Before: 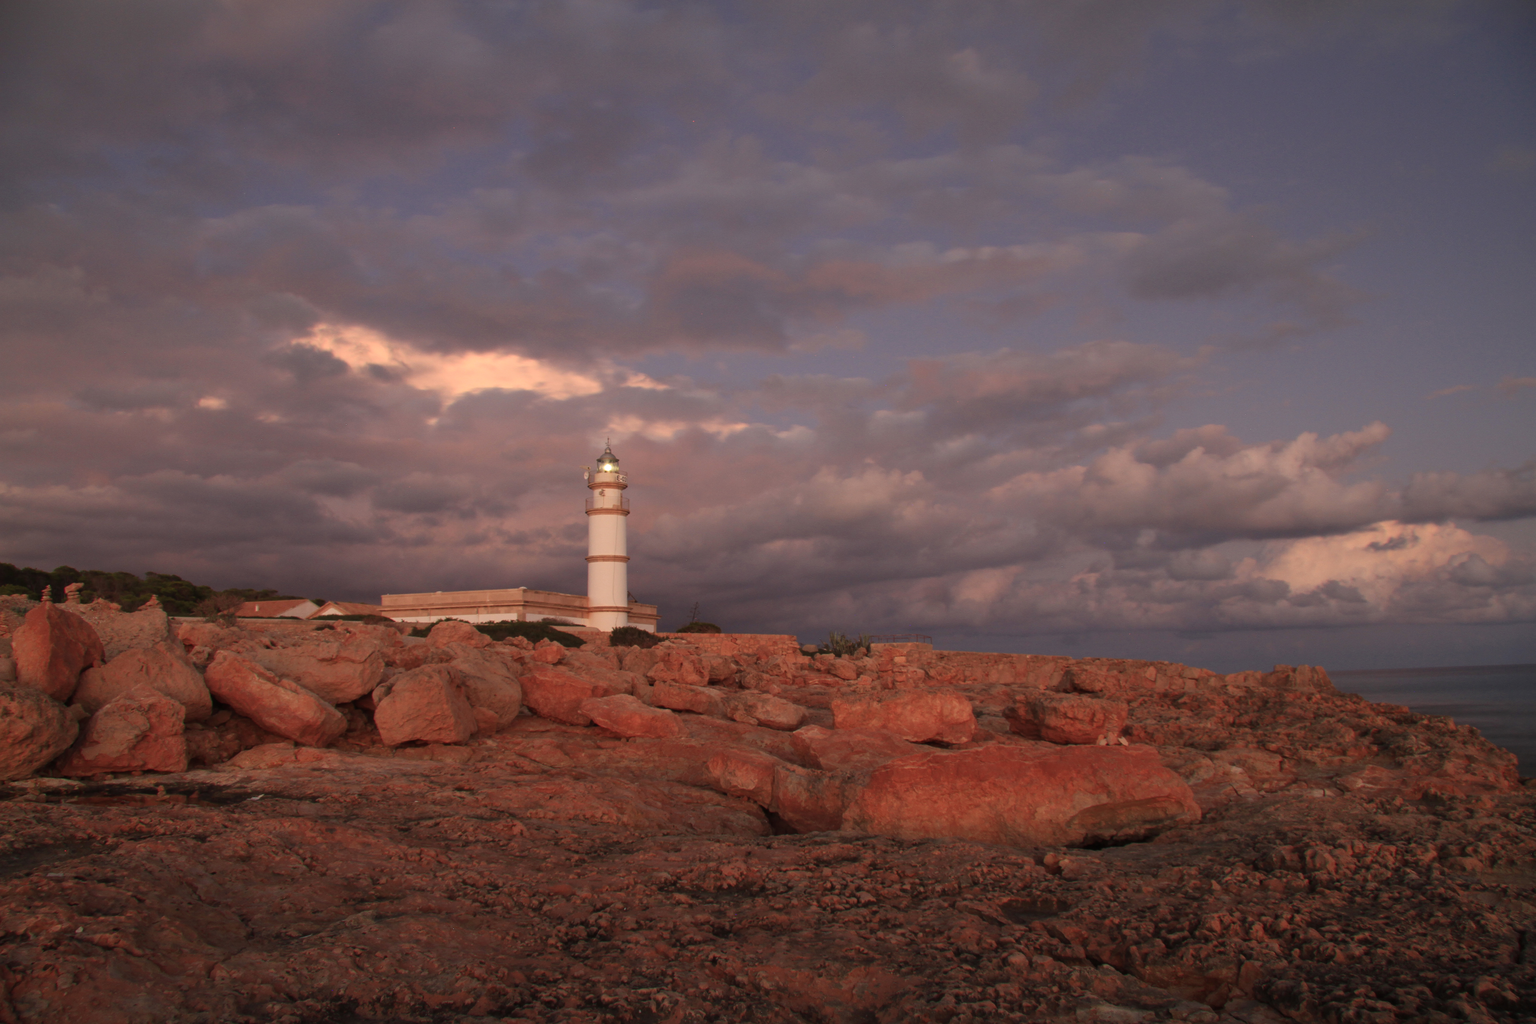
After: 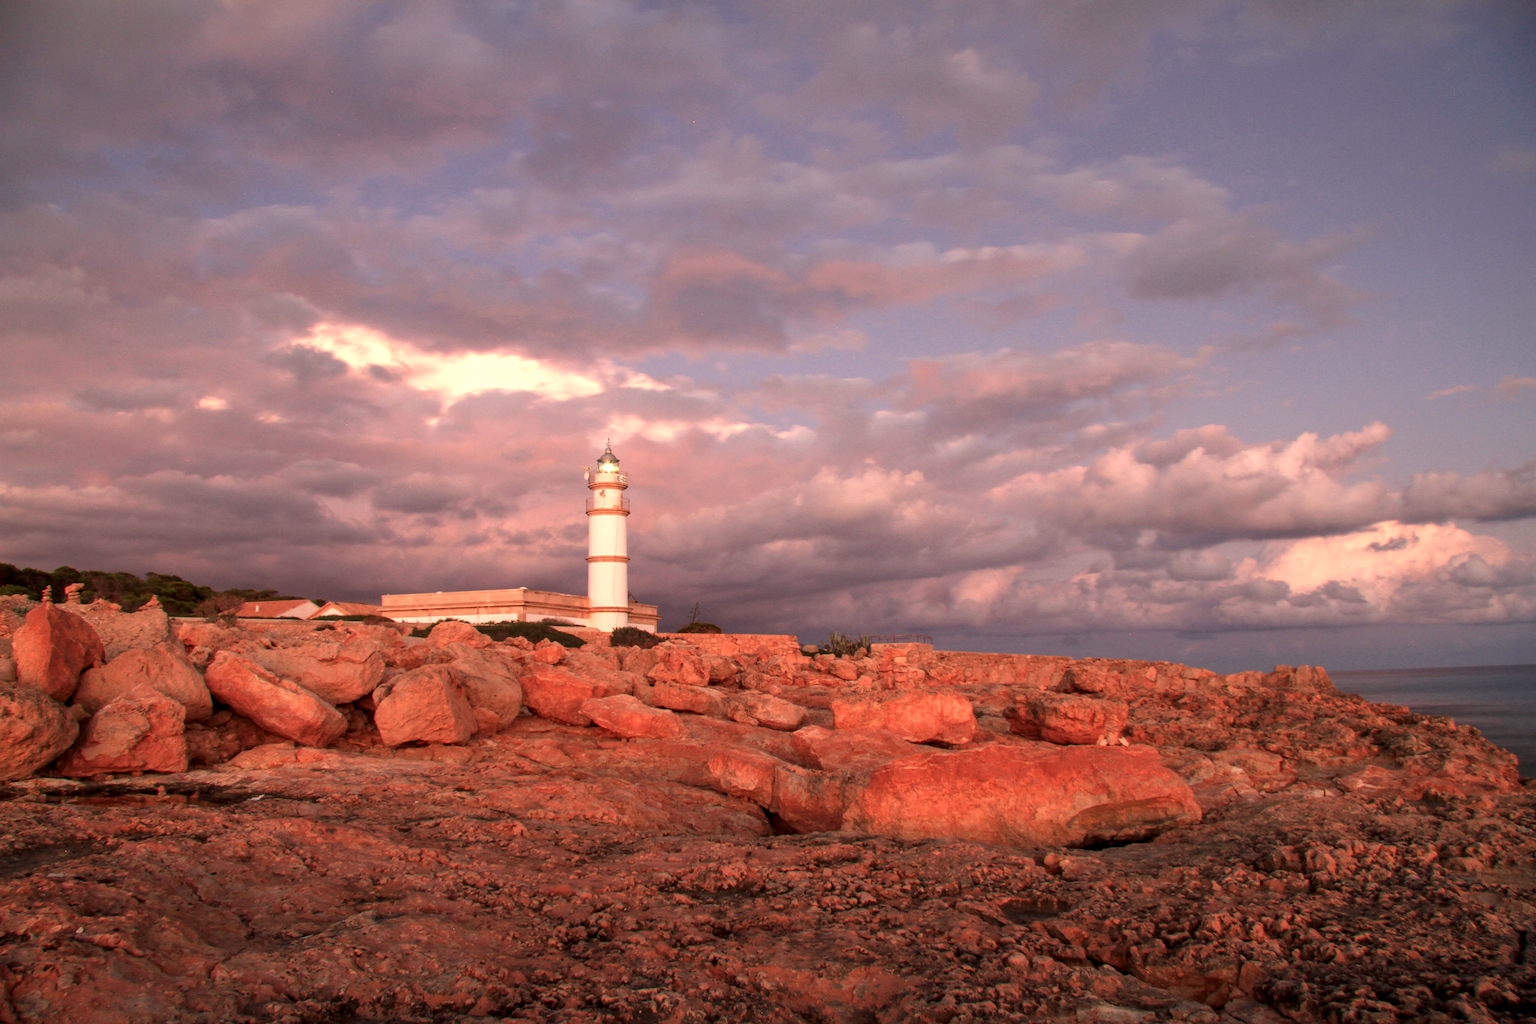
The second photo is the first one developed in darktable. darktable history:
exposure: black level correction 0, exposure 0.89 EV, compensate highlight preservation false
local contrast: on, module defaults
